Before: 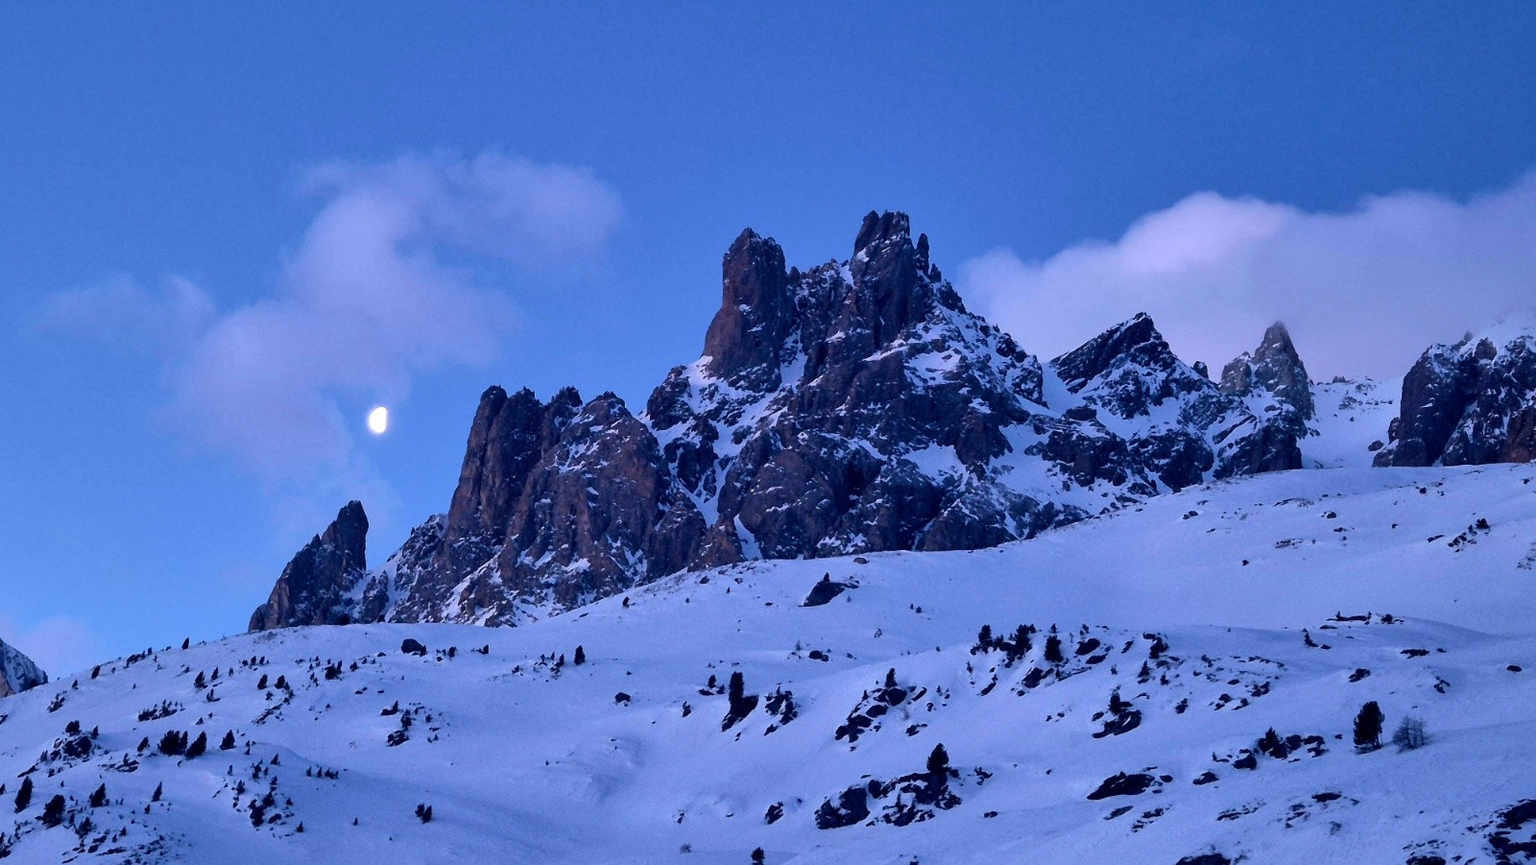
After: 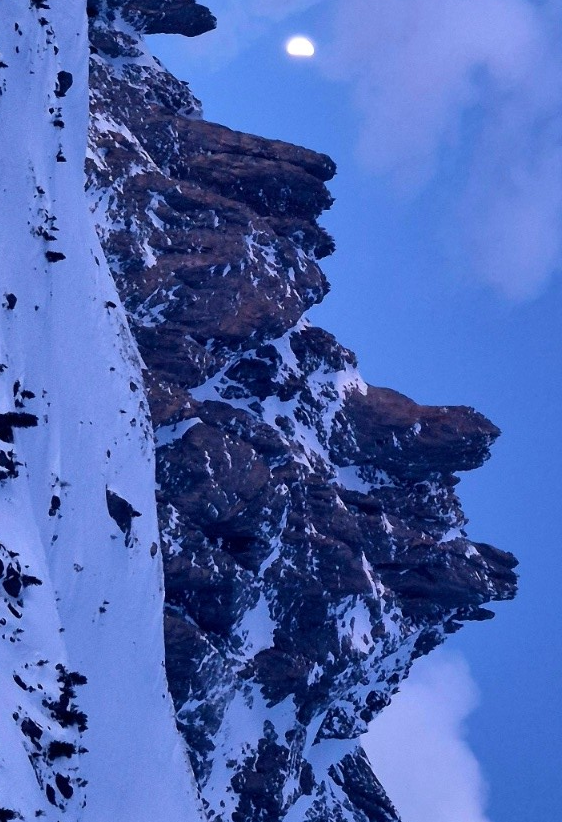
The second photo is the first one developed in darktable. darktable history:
orientation: orientation rotate -90°
crop and rotate: left 18.171%, top 21.749%, right 19.428%, bottom 26.83%
